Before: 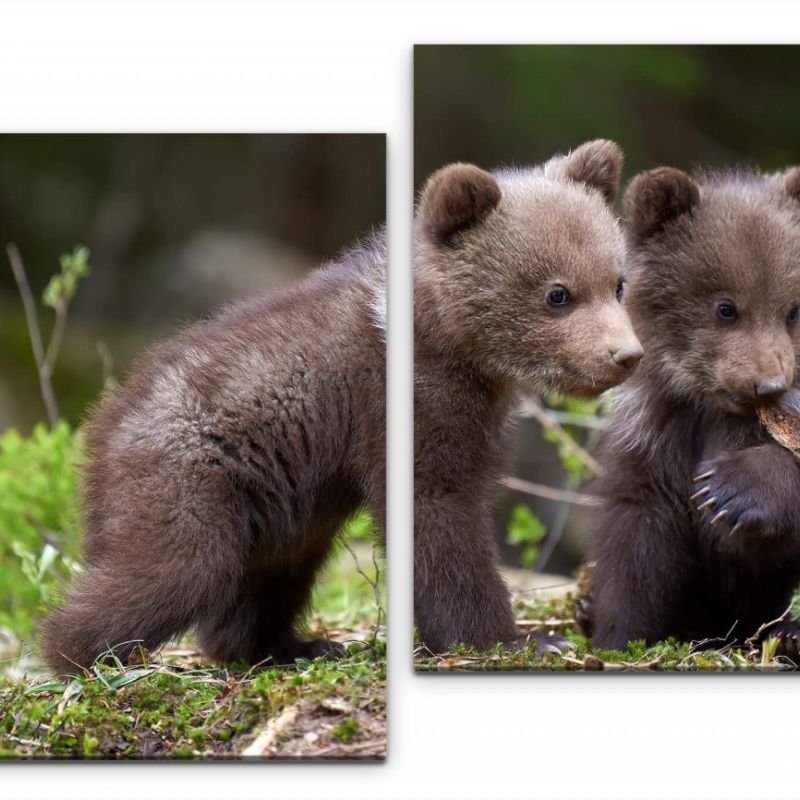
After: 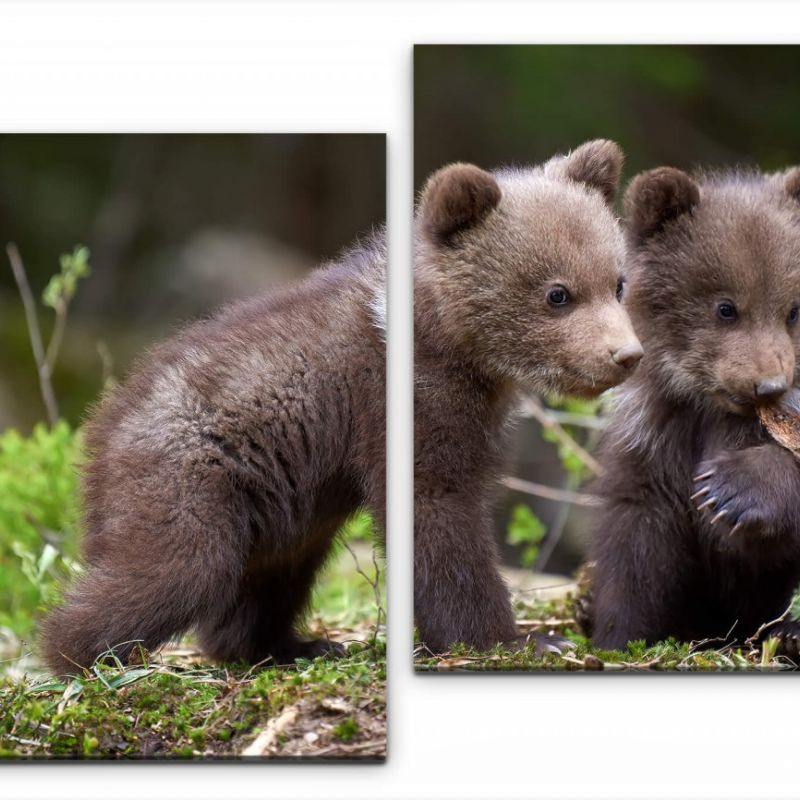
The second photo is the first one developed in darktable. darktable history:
shadows and highlights: soften with gaussian
tone equalizer: on, module defaults
base curve: curves: ch0 [(0, 0) (0.297, 0.298) (1, 1)], preserve colors none
